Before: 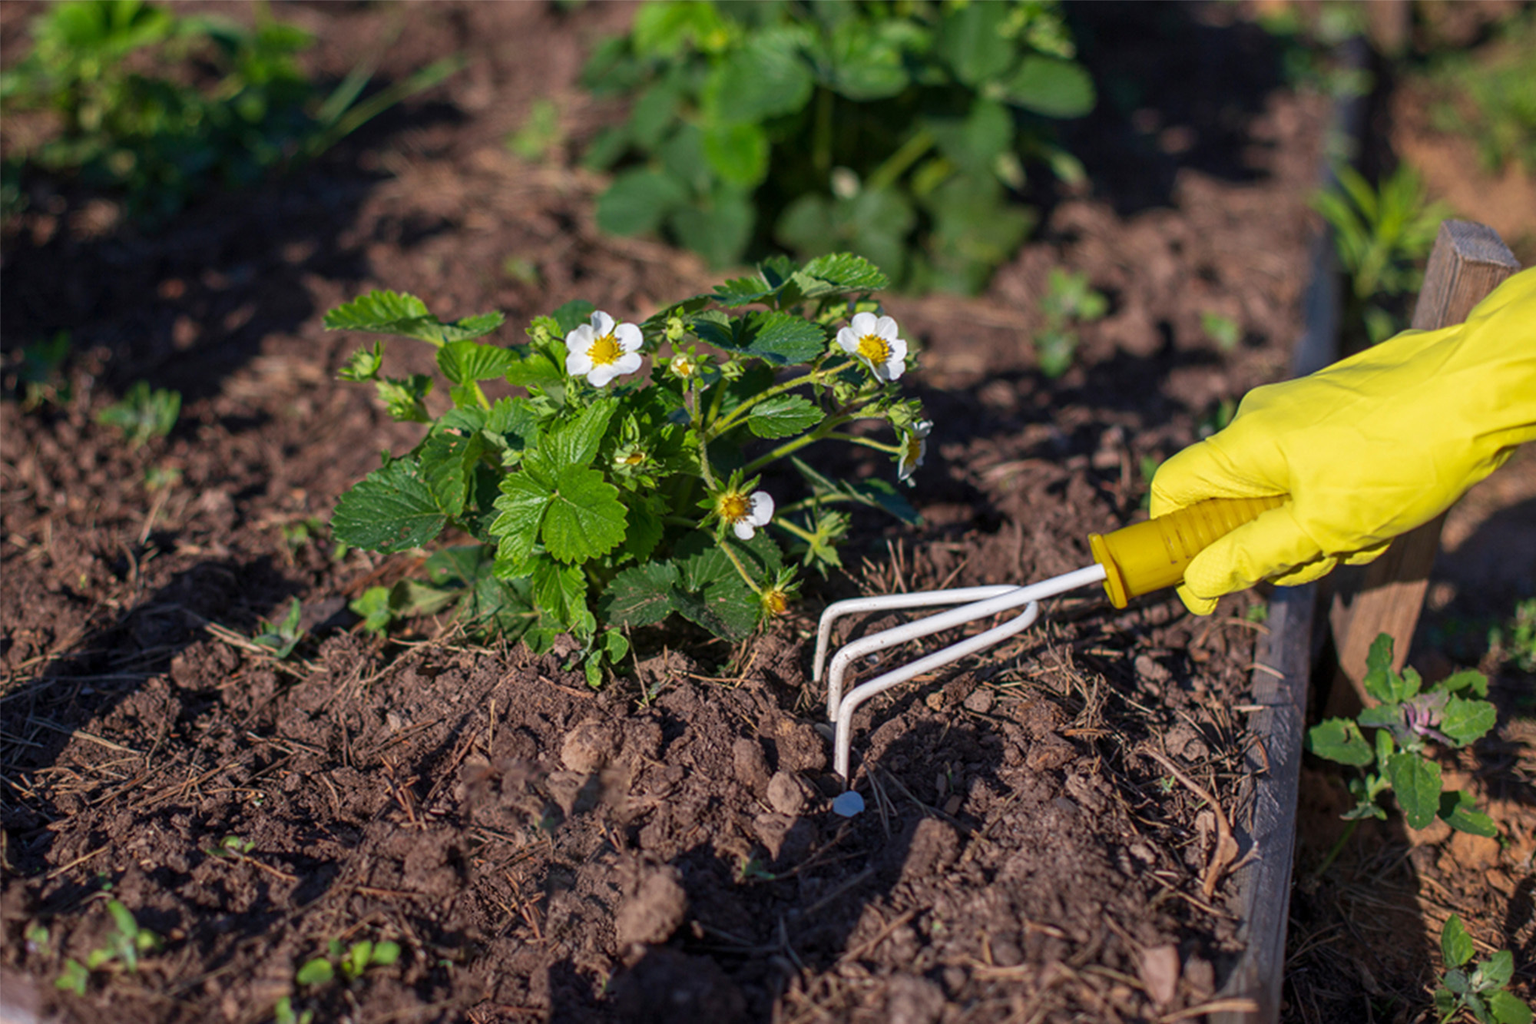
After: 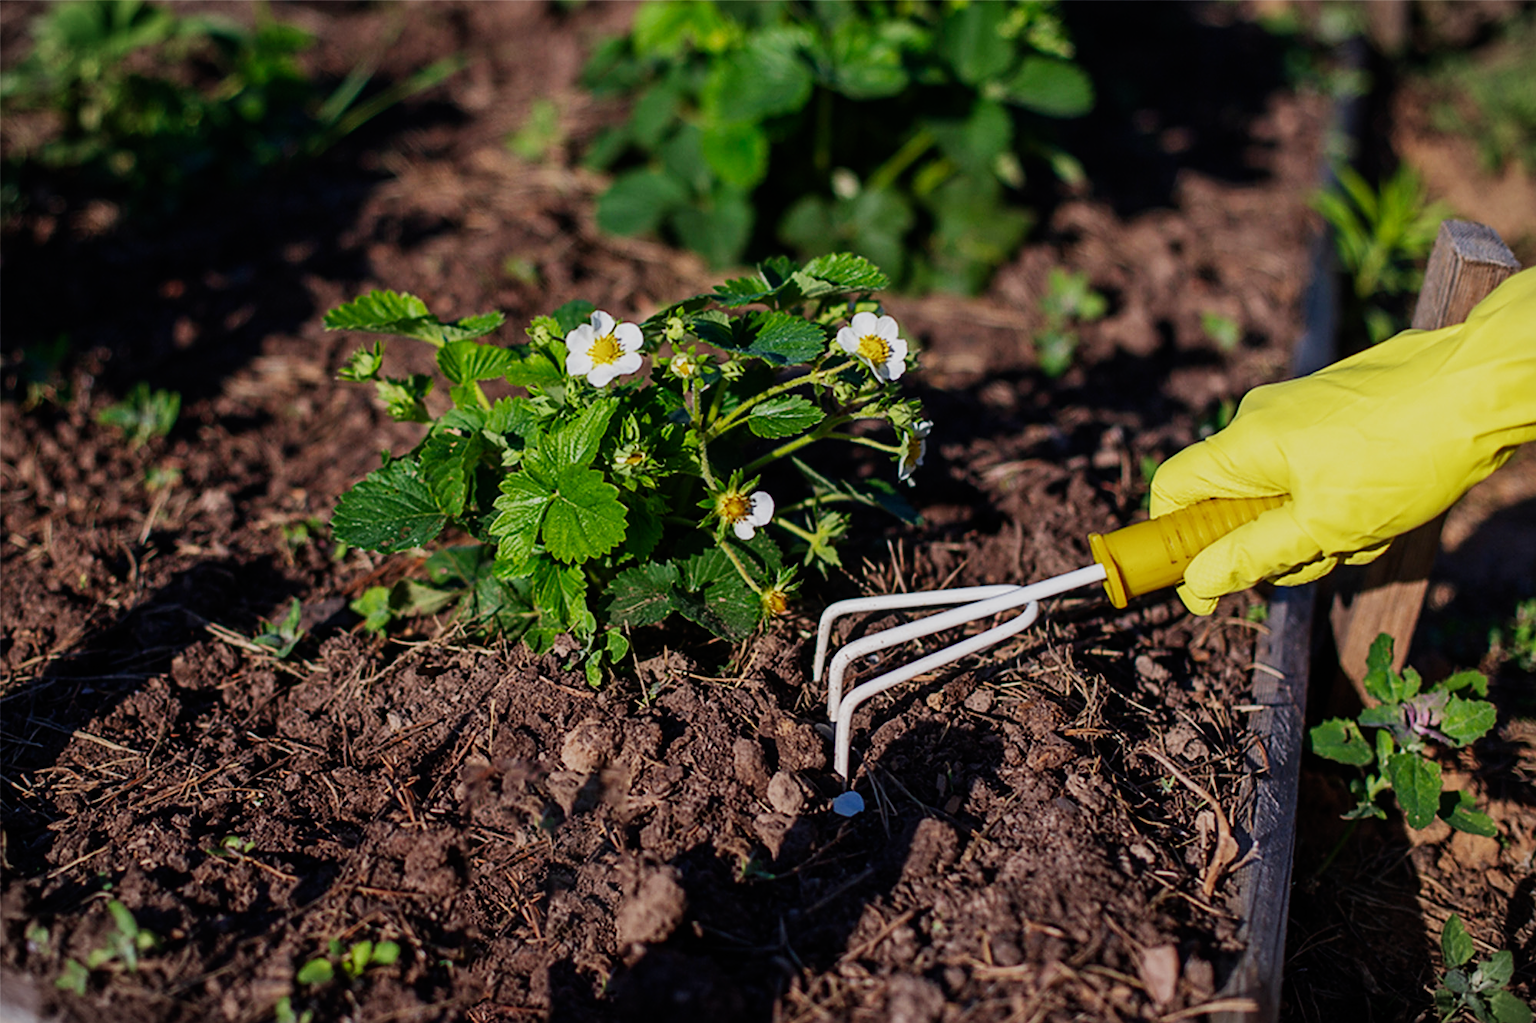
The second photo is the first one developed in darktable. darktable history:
sigmoid: contrast 1.6, skew -0.2, preserve hue 0%, red attenuation 0.1, red rotation 0.035, green attenuation 0.1, green rotation -0.017, blue attenuation 0.15, blue rotation -0.052, base primaries Rec2020
exposure: compensate highlight preservation false
white balance: red 1, blue 1
vignetting: fall-off start 100%, brightness -0.282, width/height ratio 1.31
sharpen: on, module defaults
